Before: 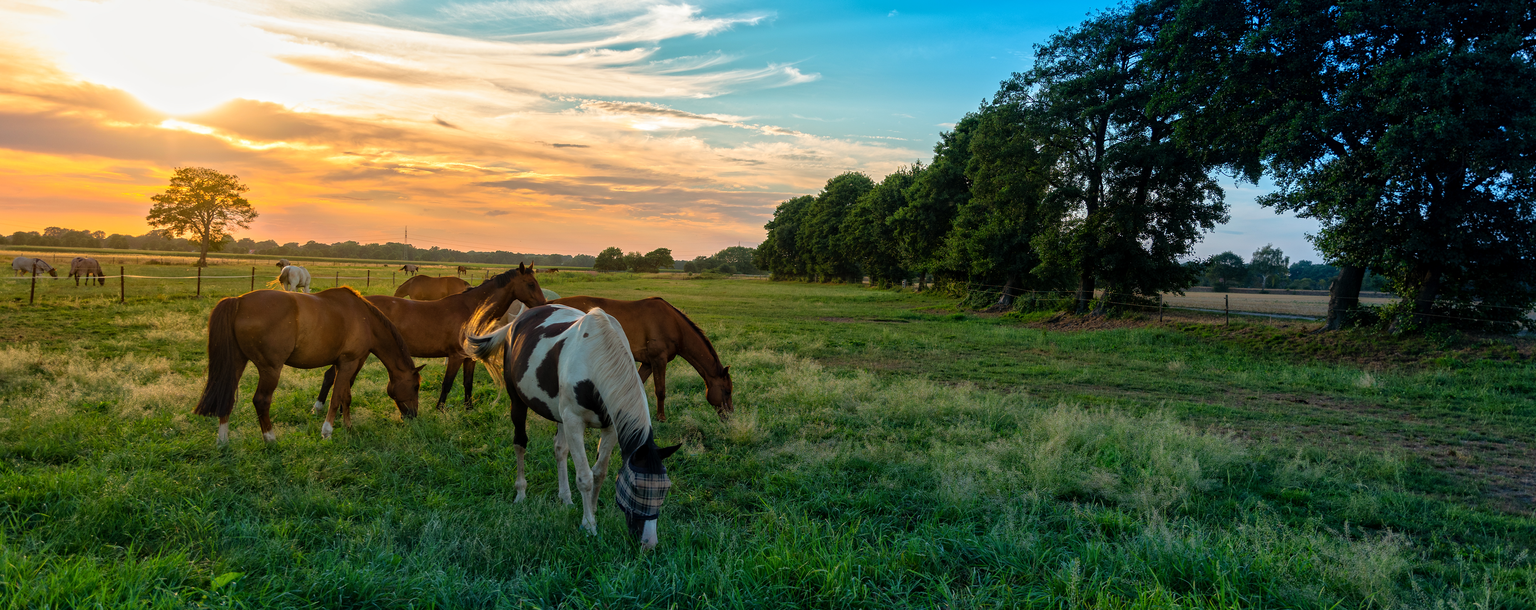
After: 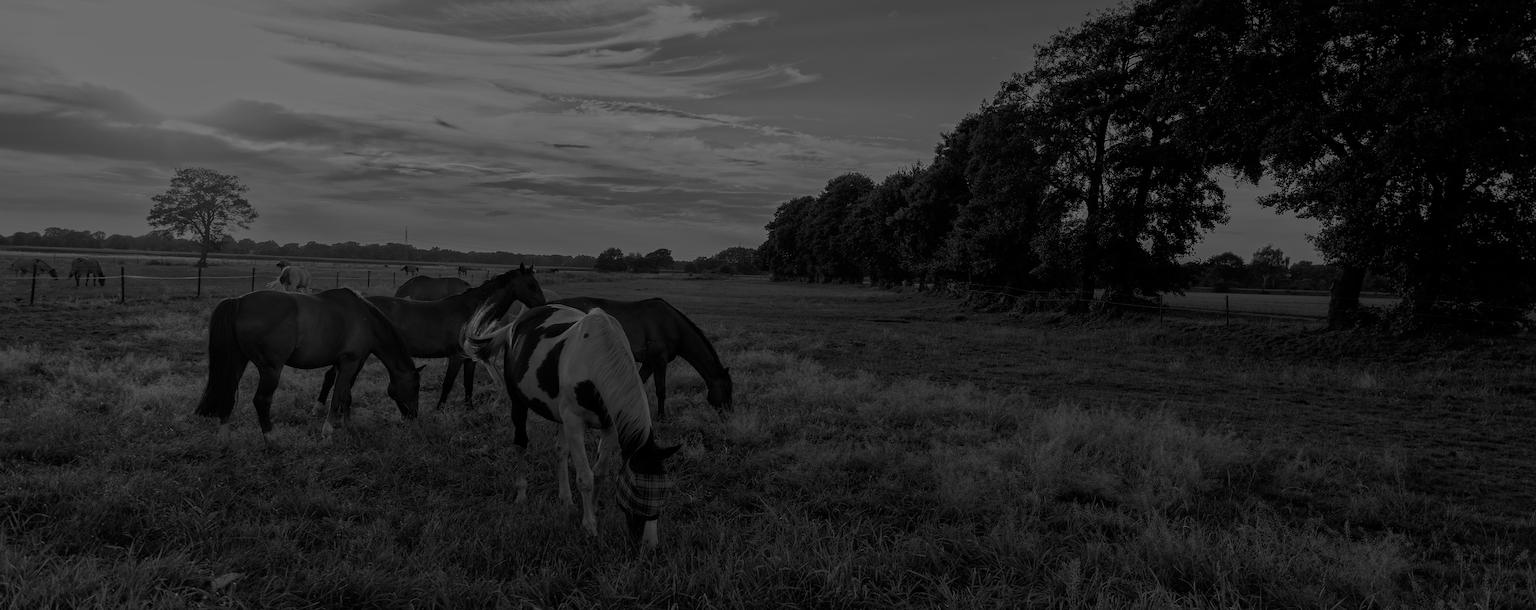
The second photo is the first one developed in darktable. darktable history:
graduated density: rotation 5.63°, offset 76.9
monochrome: size 3.1
exposure: exposure -2.002 EV, compensate highlight preservation false
